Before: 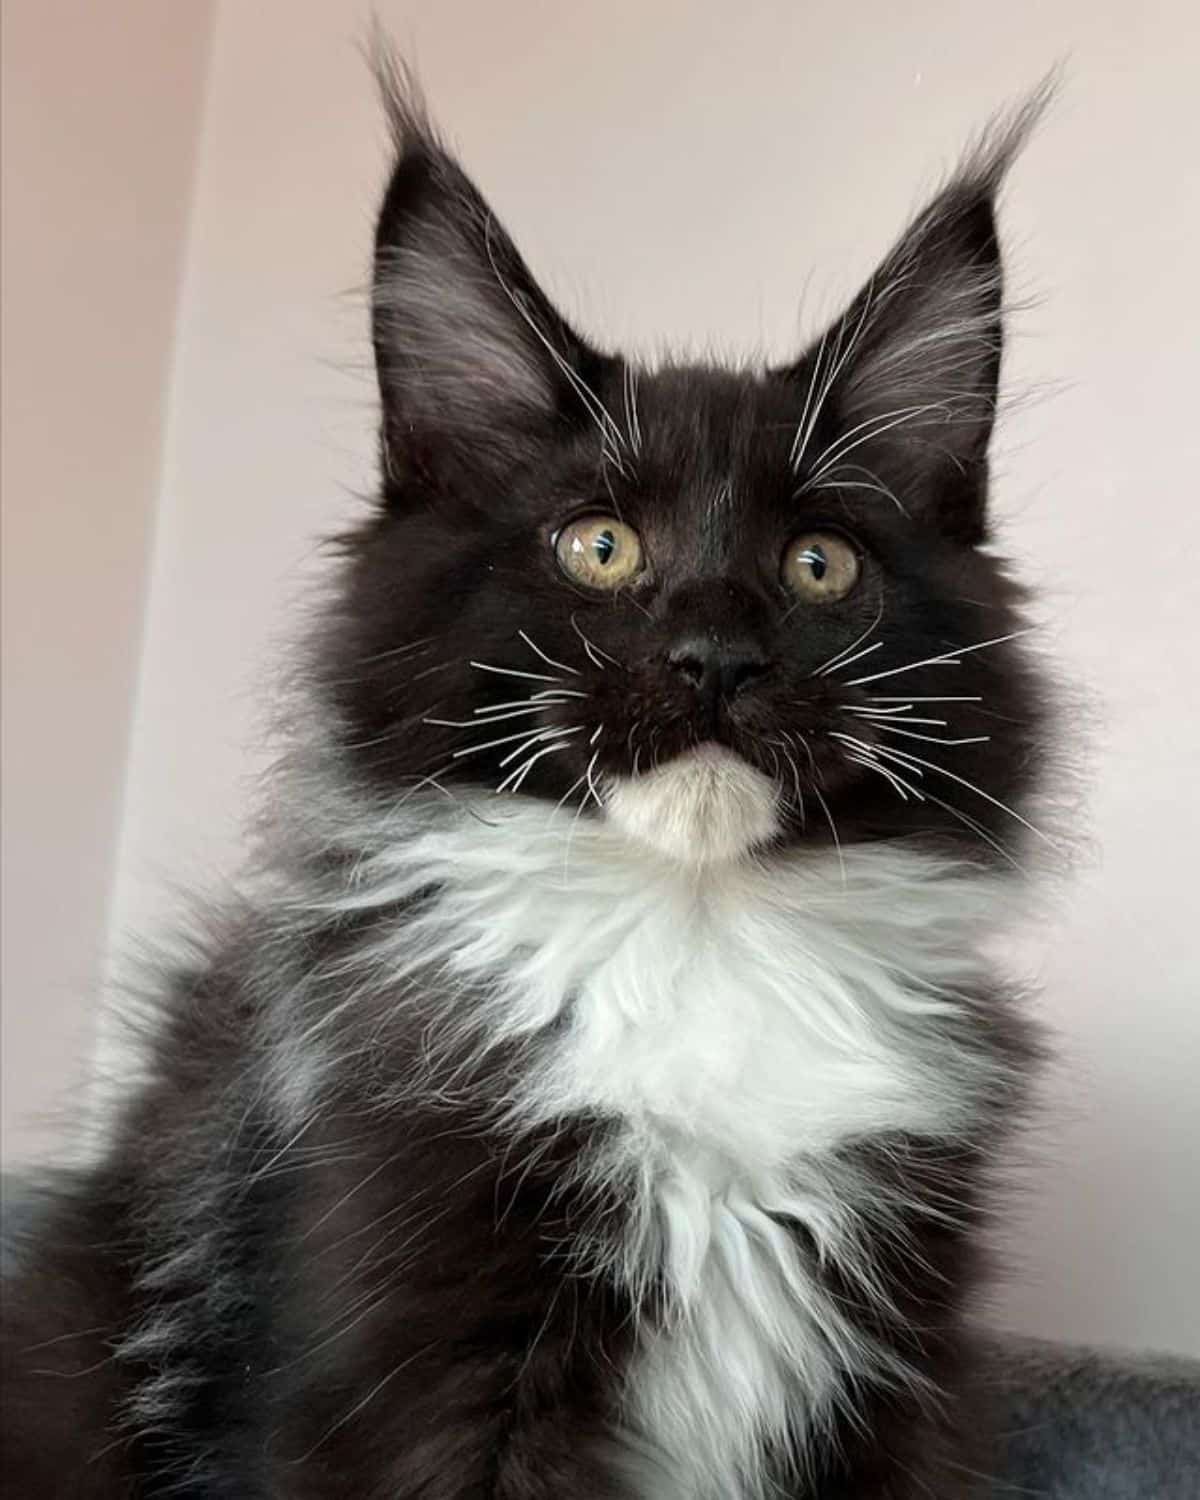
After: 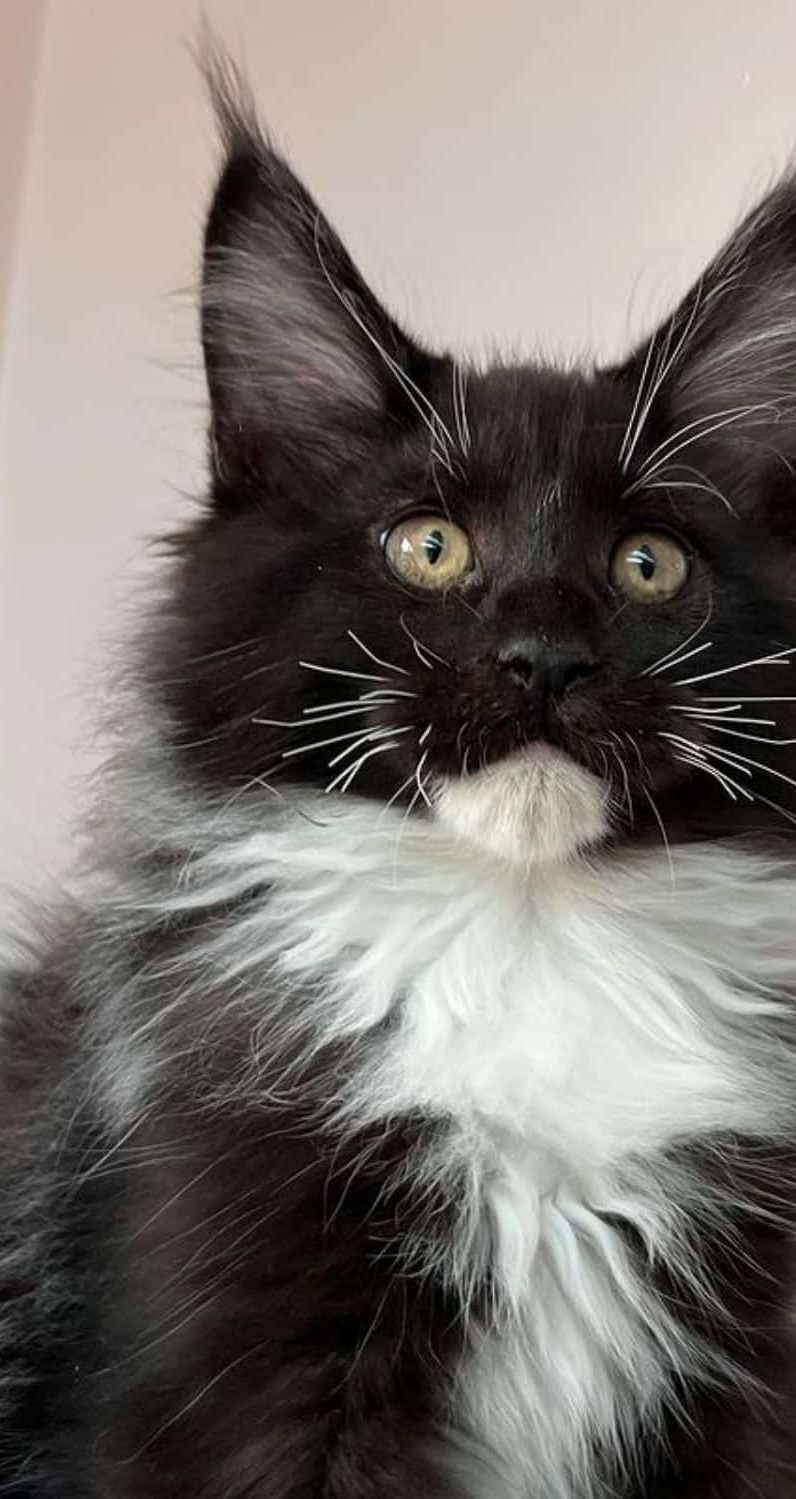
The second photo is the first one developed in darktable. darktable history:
crop and rotate: left 14.311%, right 19.337%
